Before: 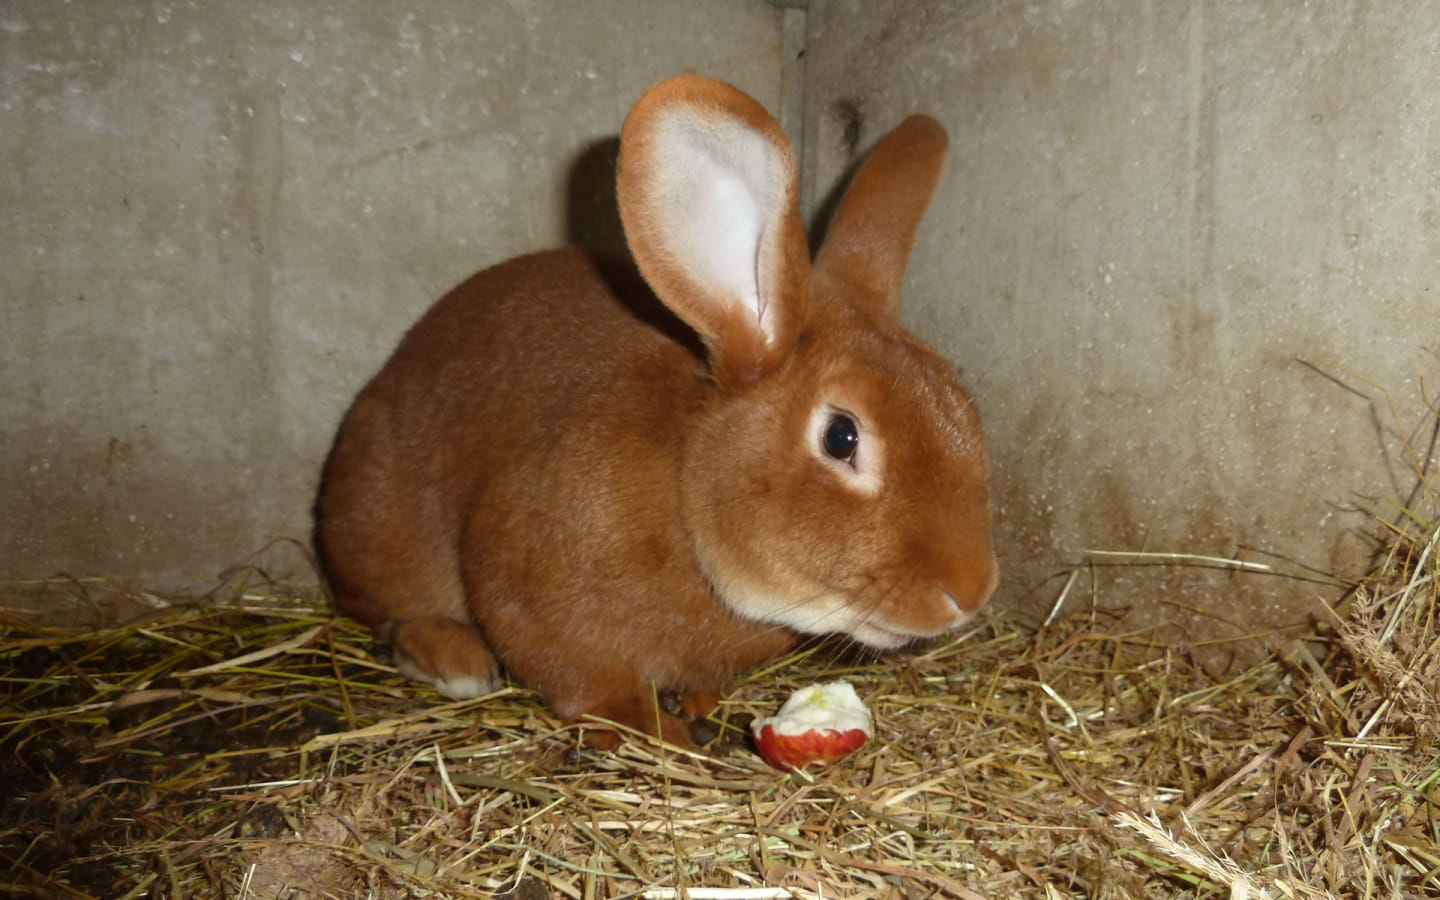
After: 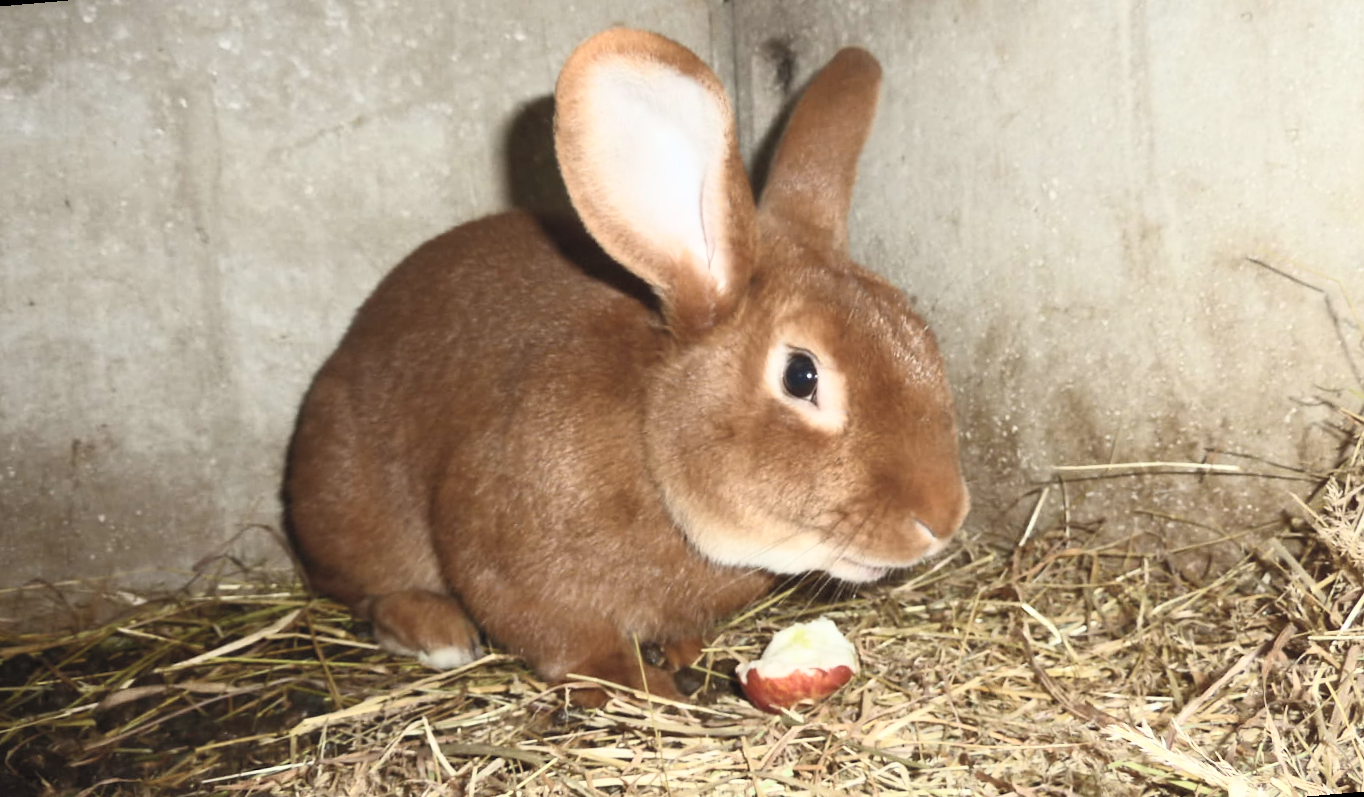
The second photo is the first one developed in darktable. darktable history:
contrast brightness saturation: contrast 0.43, brightness 0.56, saturation -0.19
rotate and perspective: rotation -5°, crop left 0.05, crop right 0.952, crop top 0.11, crop bottom 0.89
